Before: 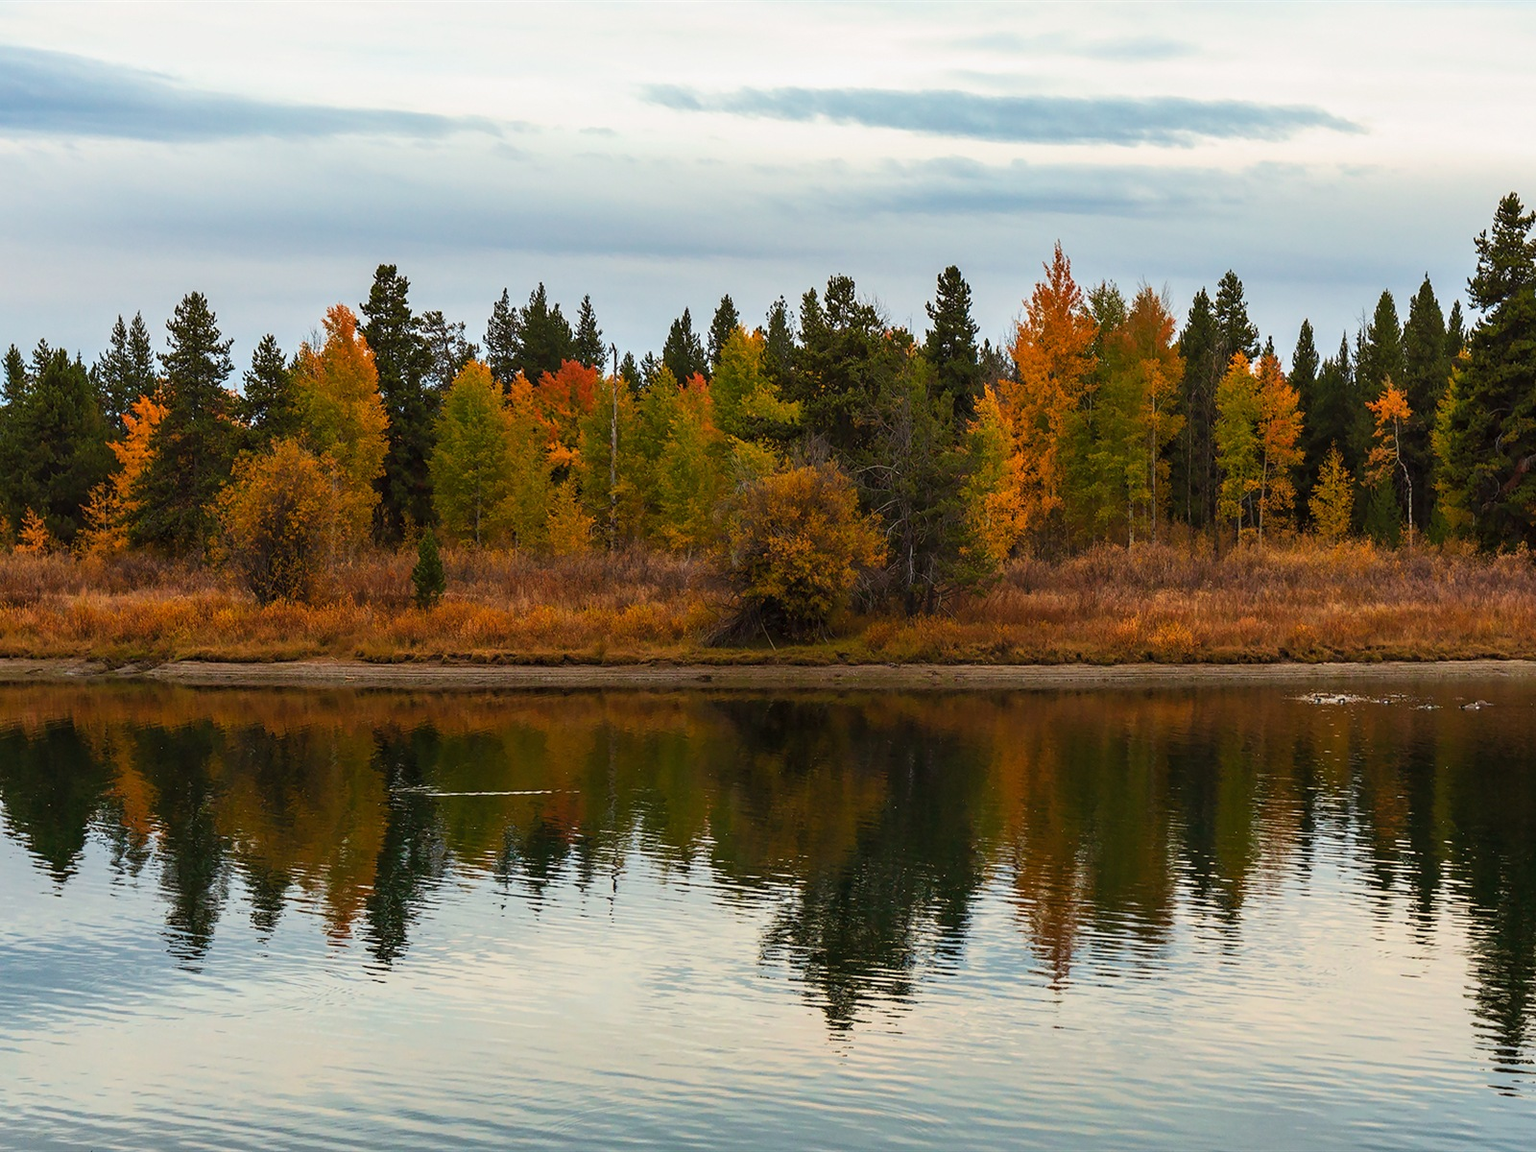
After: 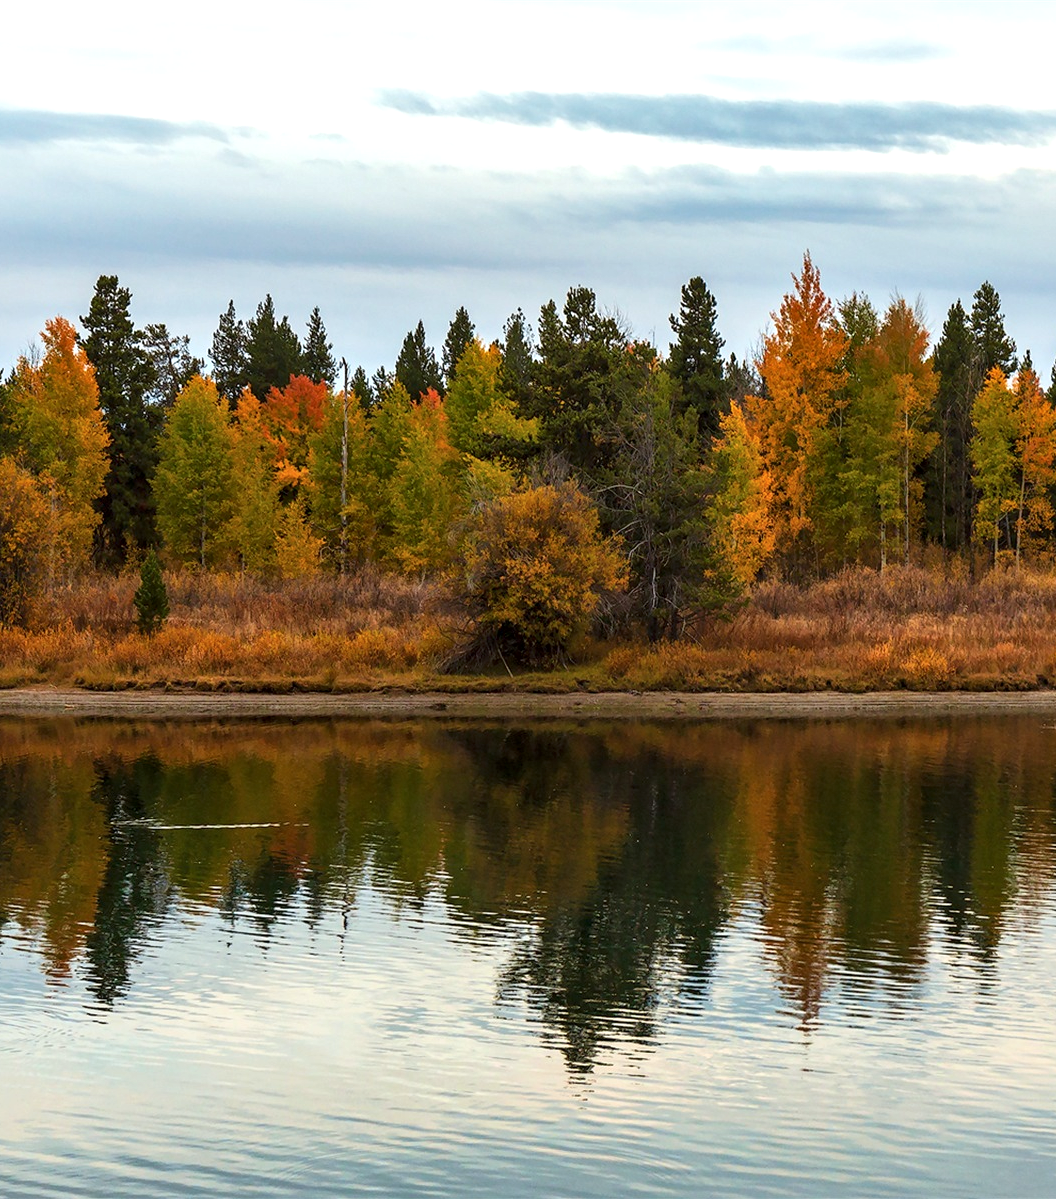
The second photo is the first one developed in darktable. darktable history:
local contrast: mode bilateral grid, contrast 20, coarseness 50, detail 130%, midtone range 0.2
crop and rotate: left 18.442%, right 15.508%
white balance: red 0.982, blue 1.018
exposure: black level correction 0, exposure 0.3 EV, compensate highlight preservation false
